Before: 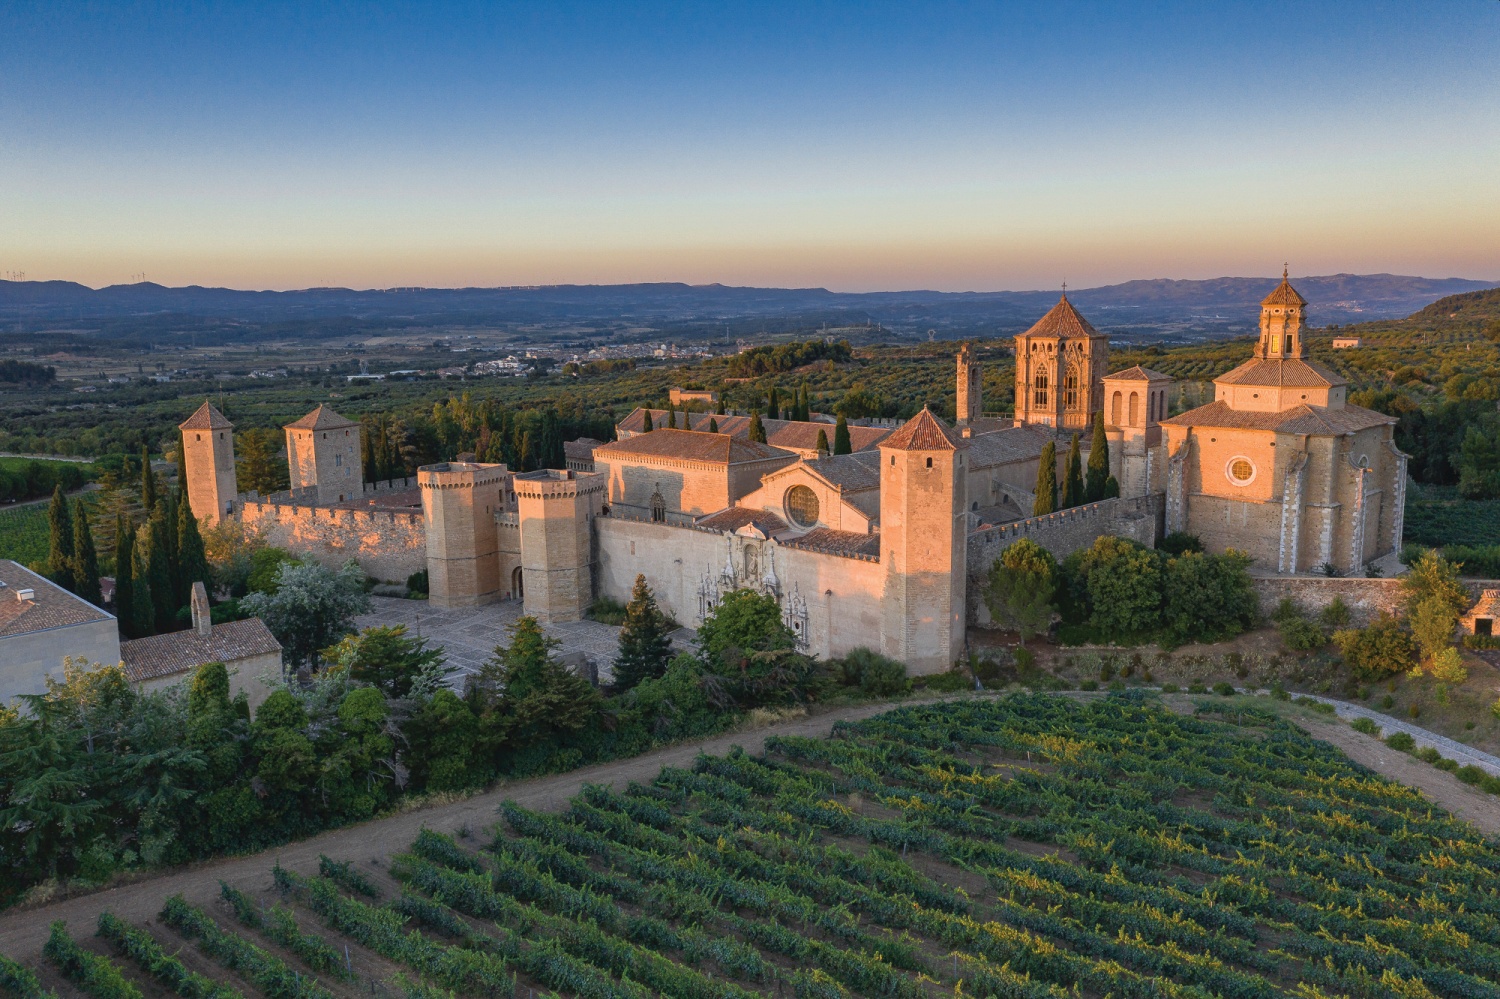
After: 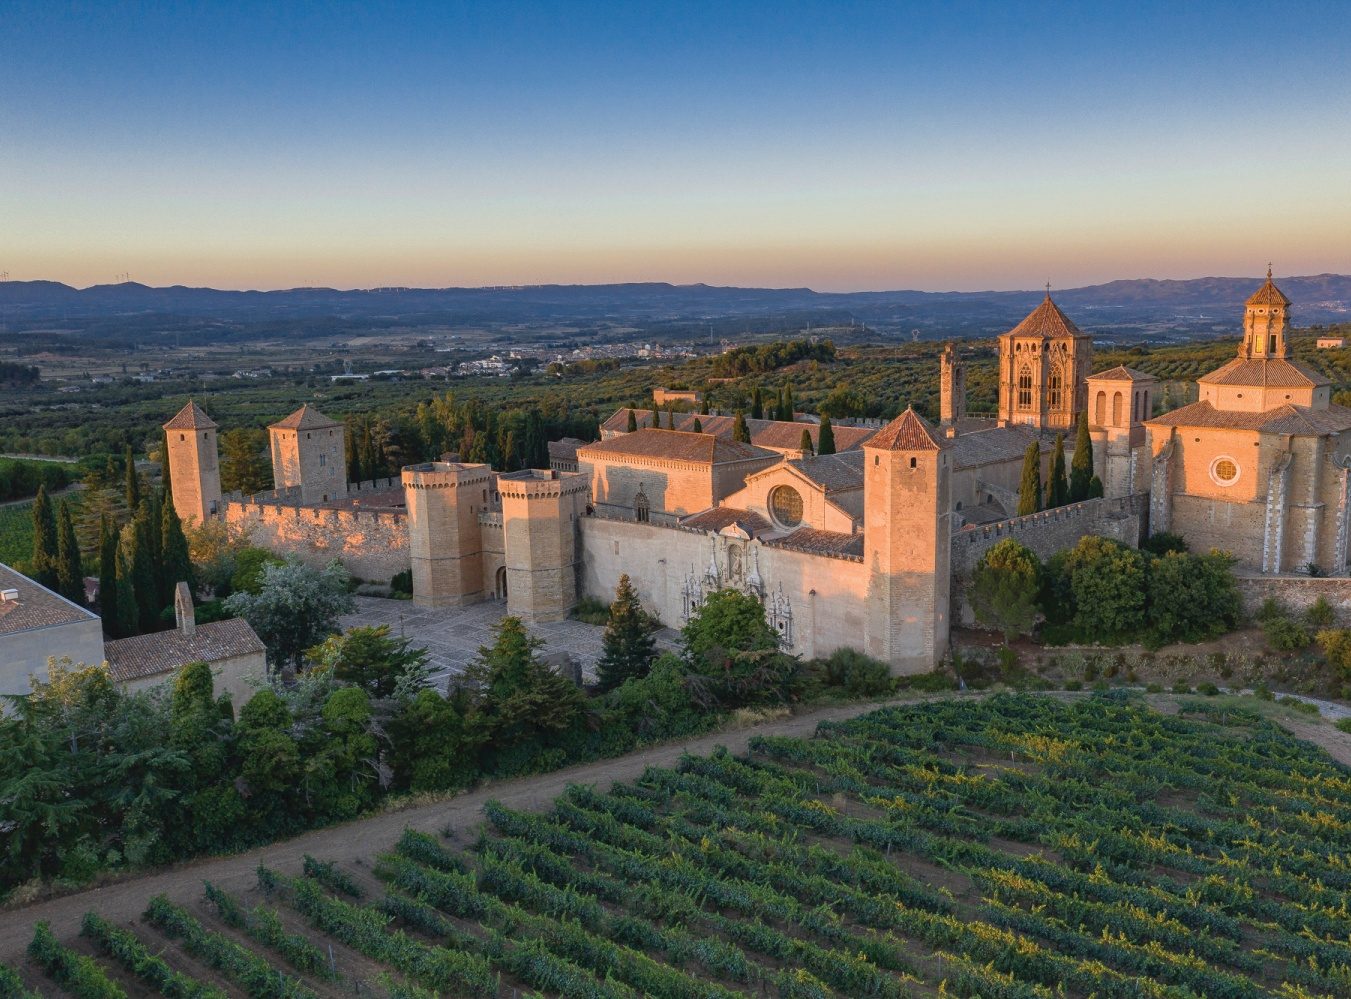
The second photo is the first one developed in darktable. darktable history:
exposure: compensate highlight preservation false
crop and rotate: left 1.088%, right 8.807%
